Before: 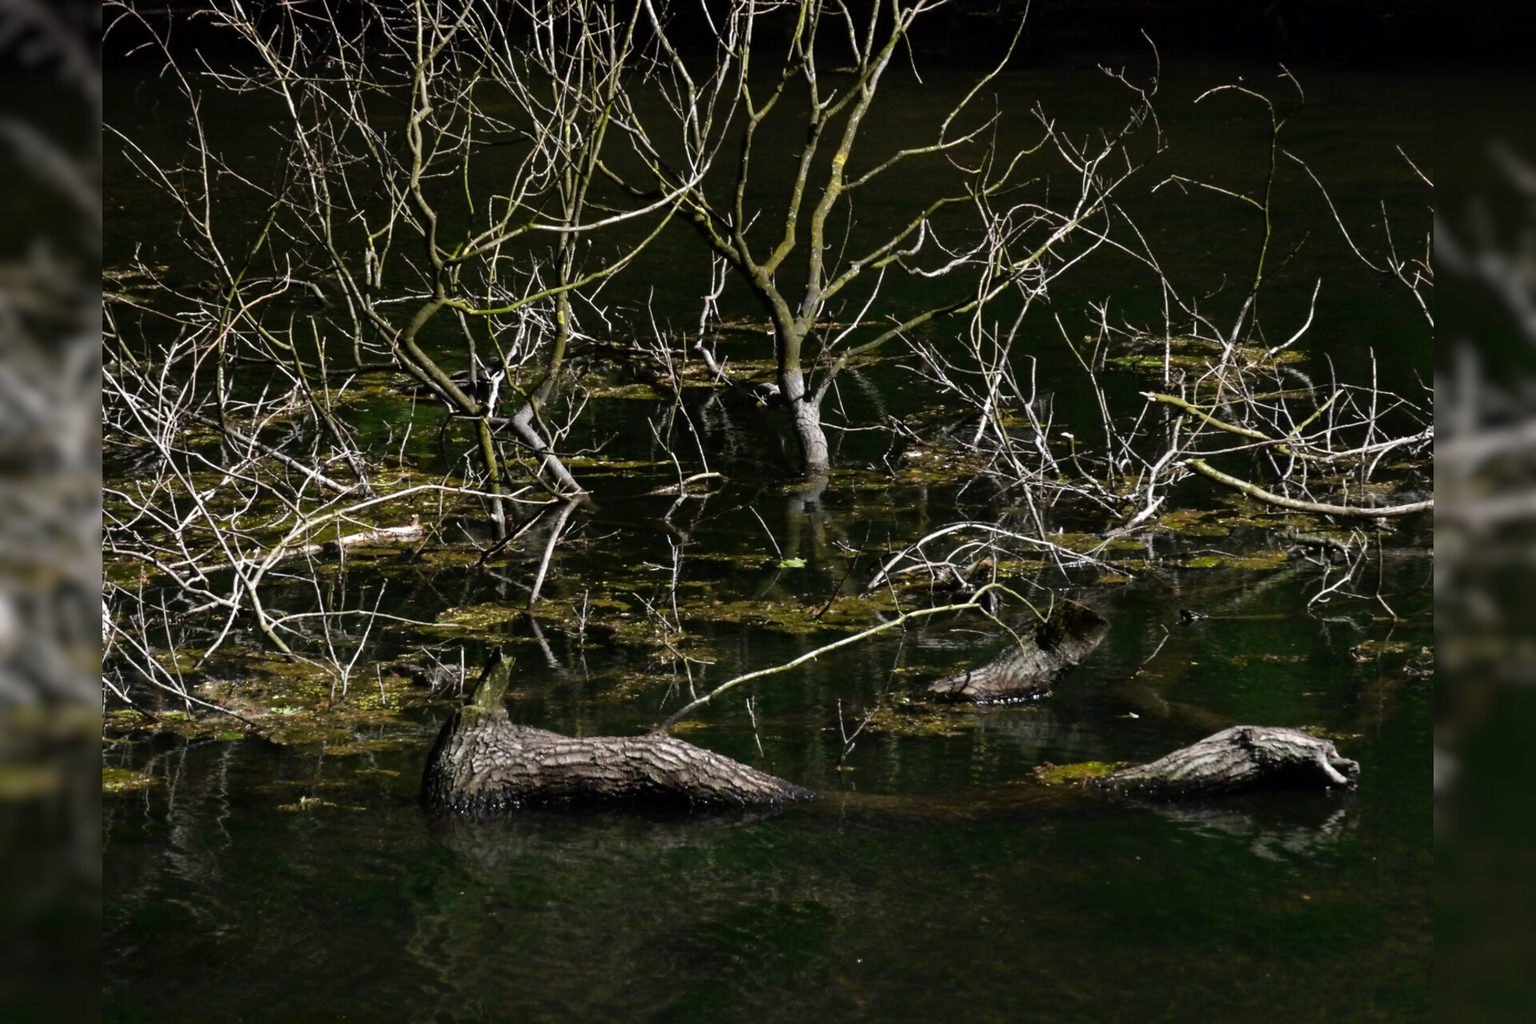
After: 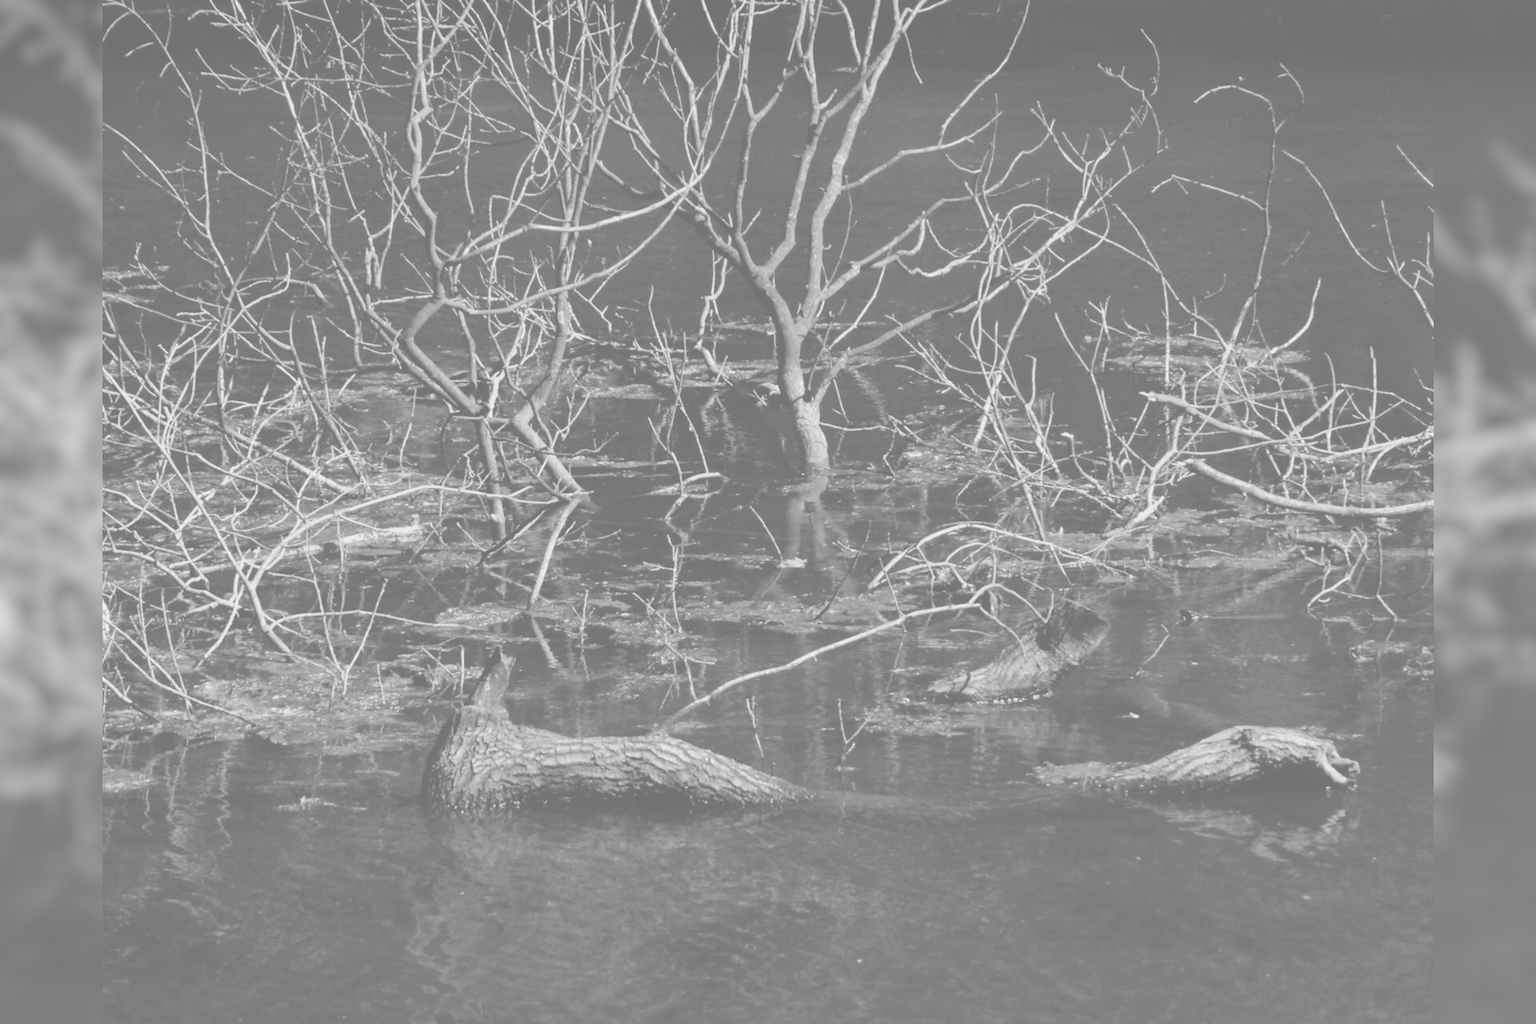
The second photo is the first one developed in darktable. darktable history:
color correction: highlights a* 15.46, highlights b* -20.56
contrast brightness saturation: contrast -0.32, brightness 0.75, saturation -0.78
monochrome: on, module defaults
